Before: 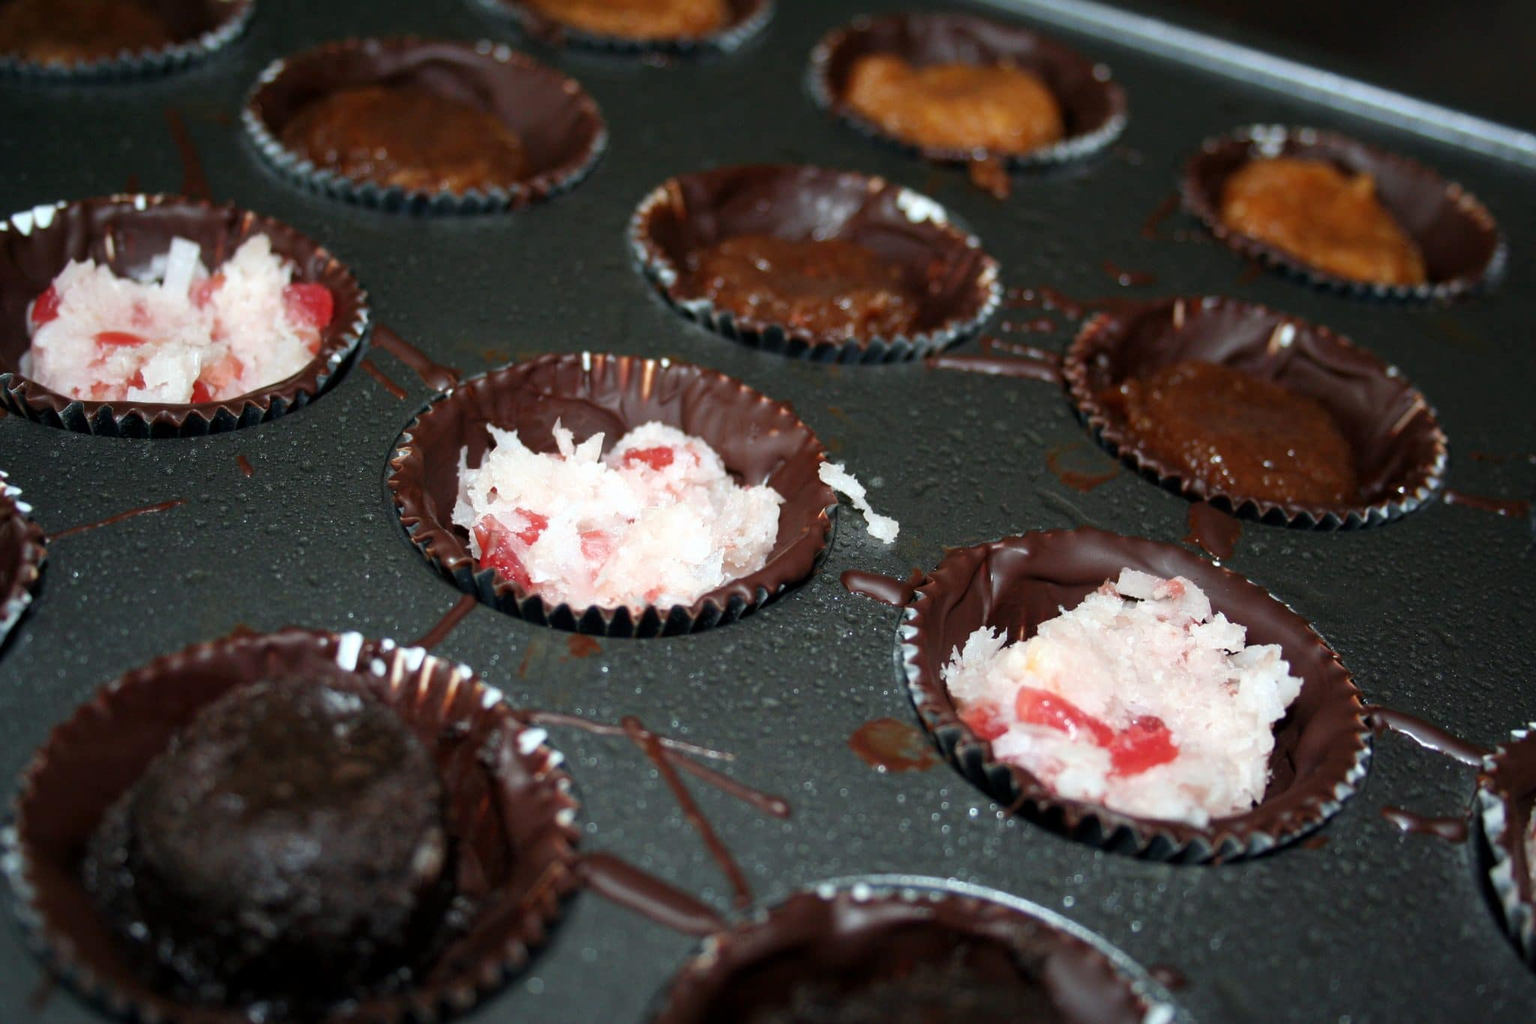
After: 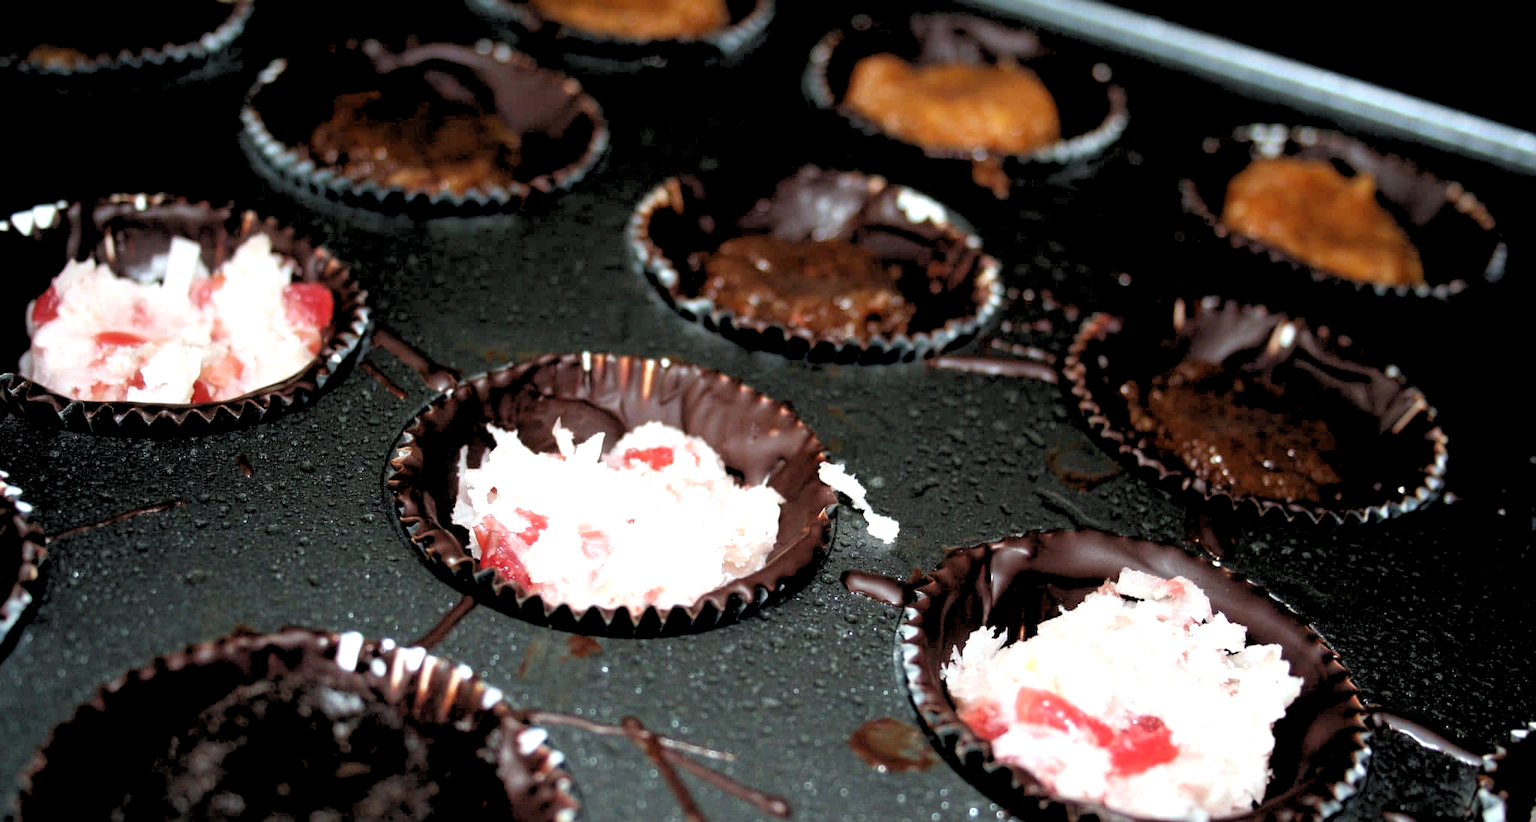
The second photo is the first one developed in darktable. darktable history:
exposure: black level correction 0, exposure 0.5 EV, compensate exposure bias true, compensate highlight preservation false
crop: bottom 19.644%
rgb levels: levels [[0.029, 0.461, 0.922], [0, 0.5, 1], [0, 0.5, 1]]
